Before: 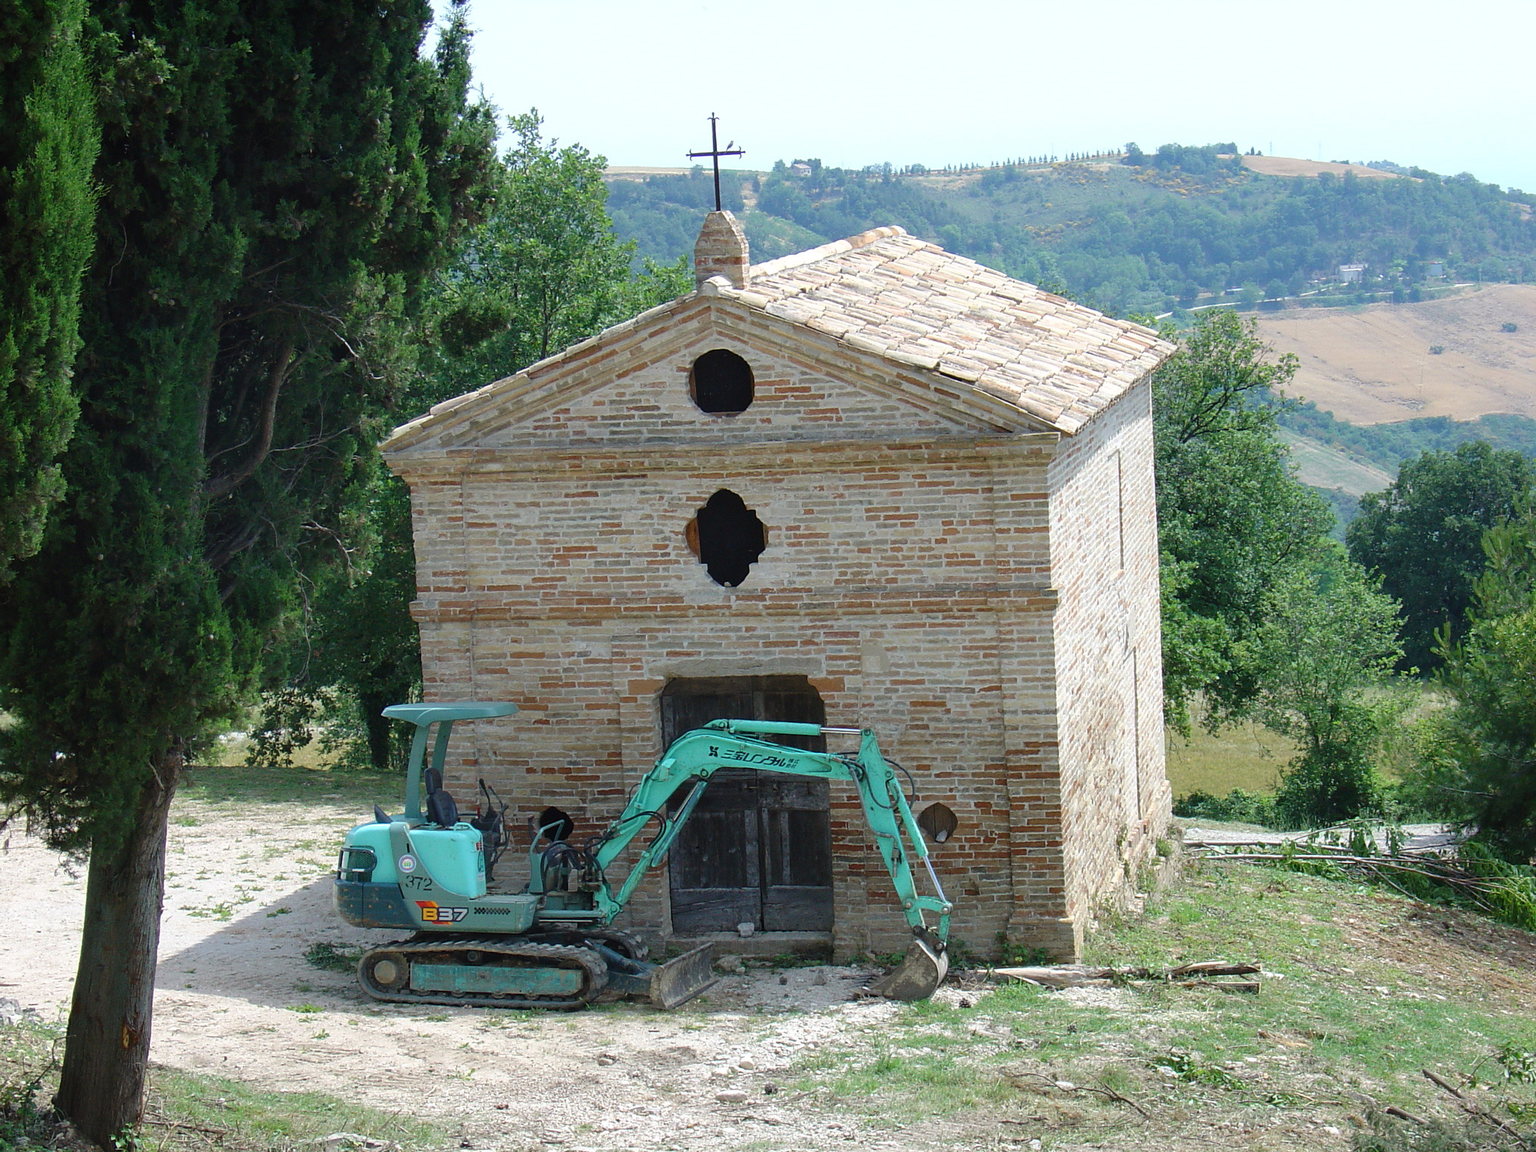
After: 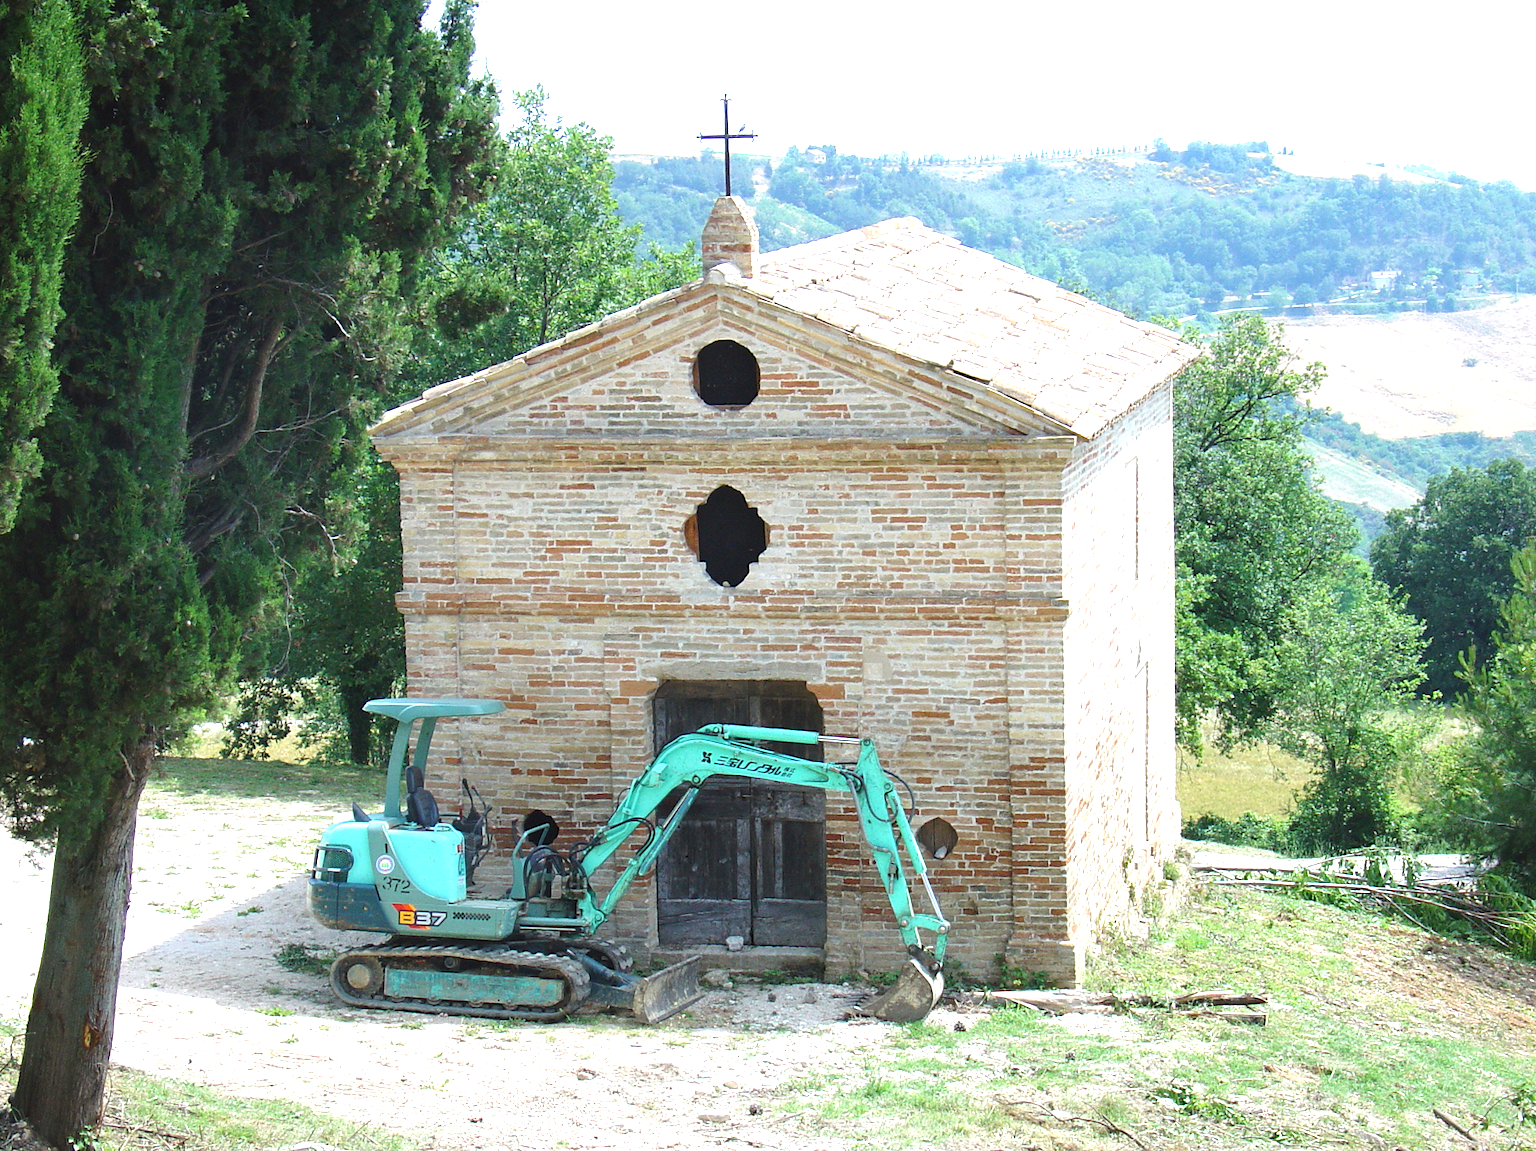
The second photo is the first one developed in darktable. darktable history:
crop and rotate: angle -1.69°
exposure: black level correction 0, exposure 1.1 EV, compensate exposure bias true, compensate highlight preservation false
